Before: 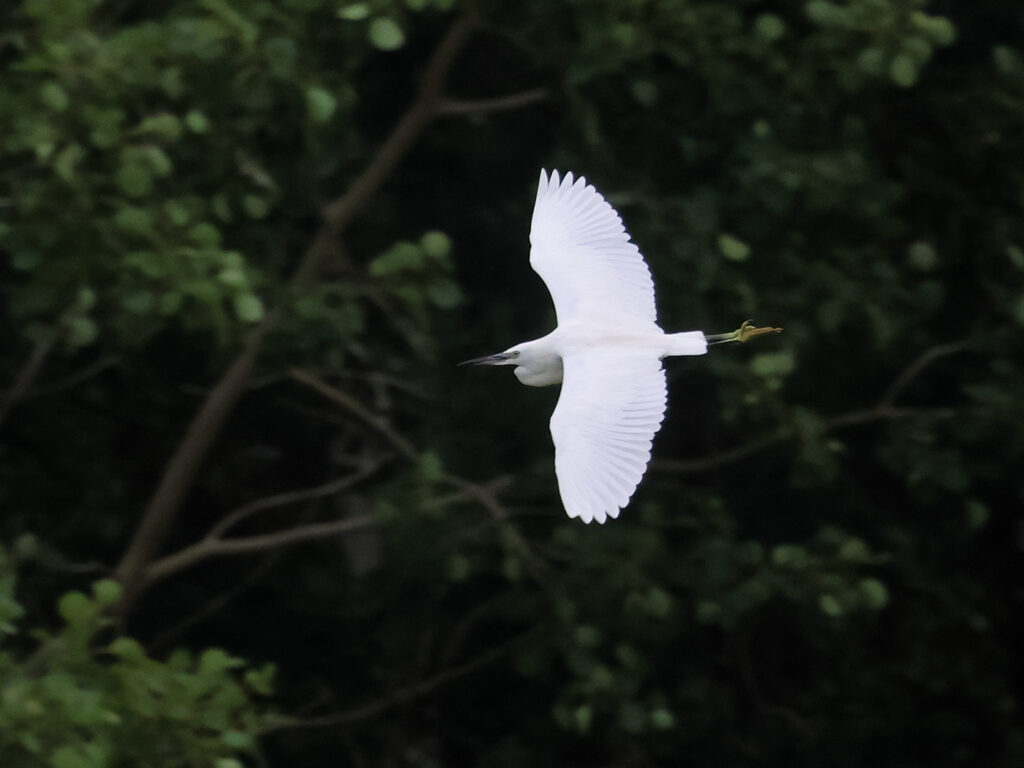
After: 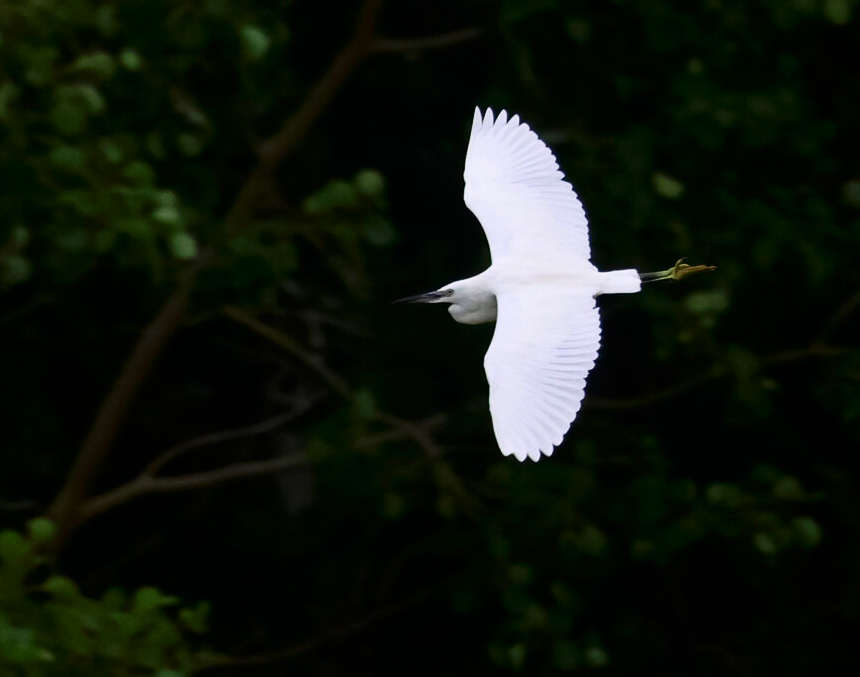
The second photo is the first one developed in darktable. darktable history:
crop: left 6.446%, top 8.188%, right 9.538%, bottom 3.548%
contrast brightness saturation: contrast 0.21, brightness -0.11, saturation 0.21
